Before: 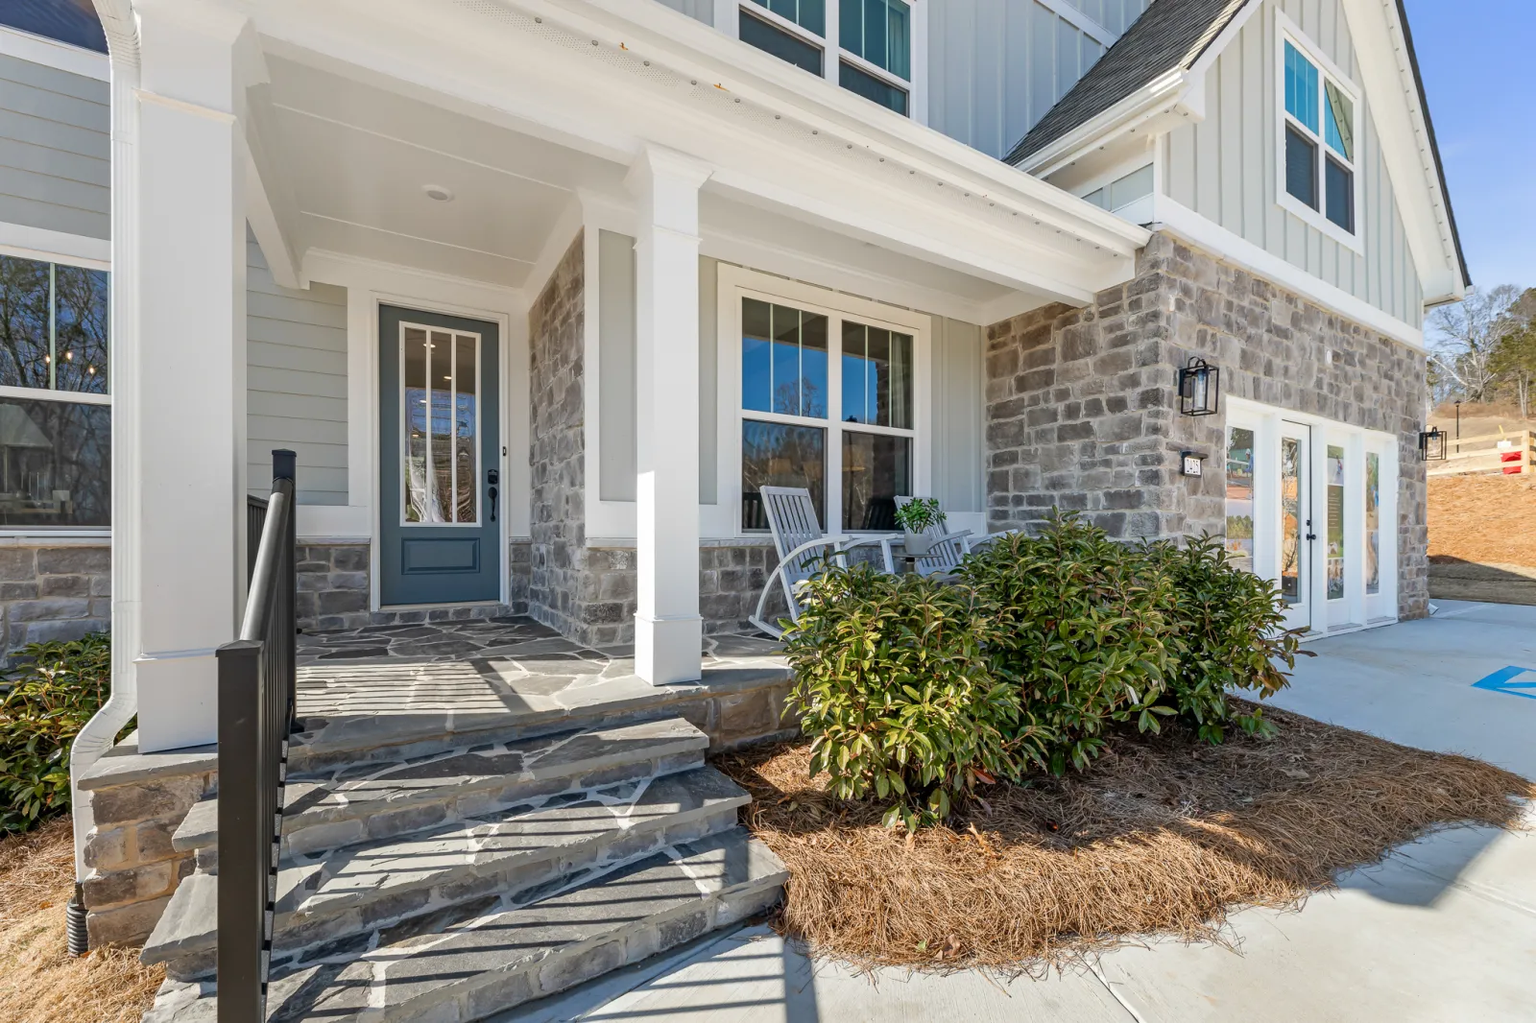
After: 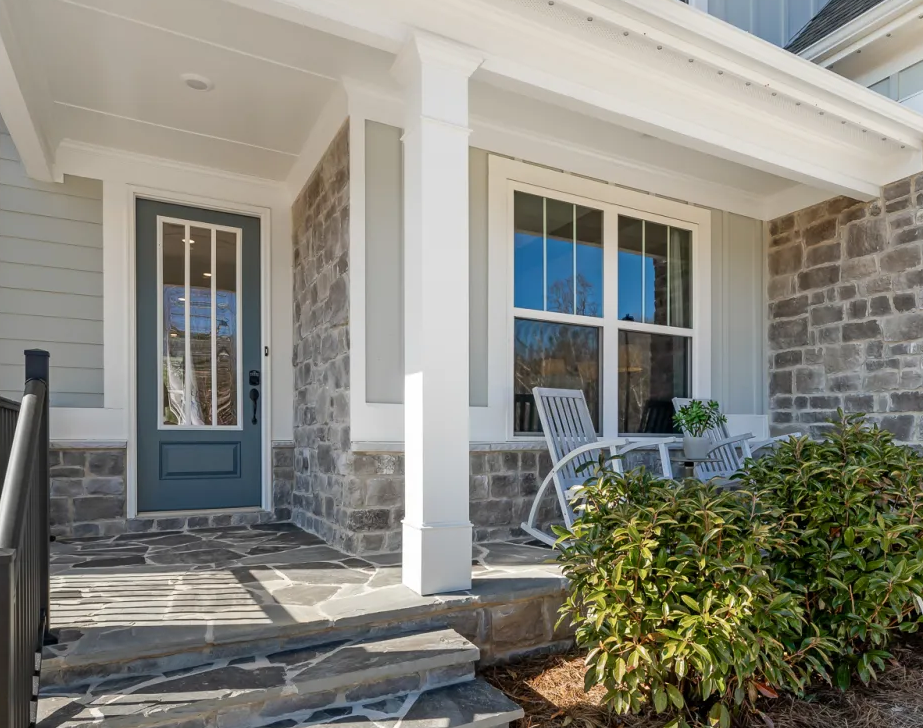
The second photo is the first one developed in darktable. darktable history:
crop: left 16.236%, top 11.233%, right 26.03%, bottom 20.43%
